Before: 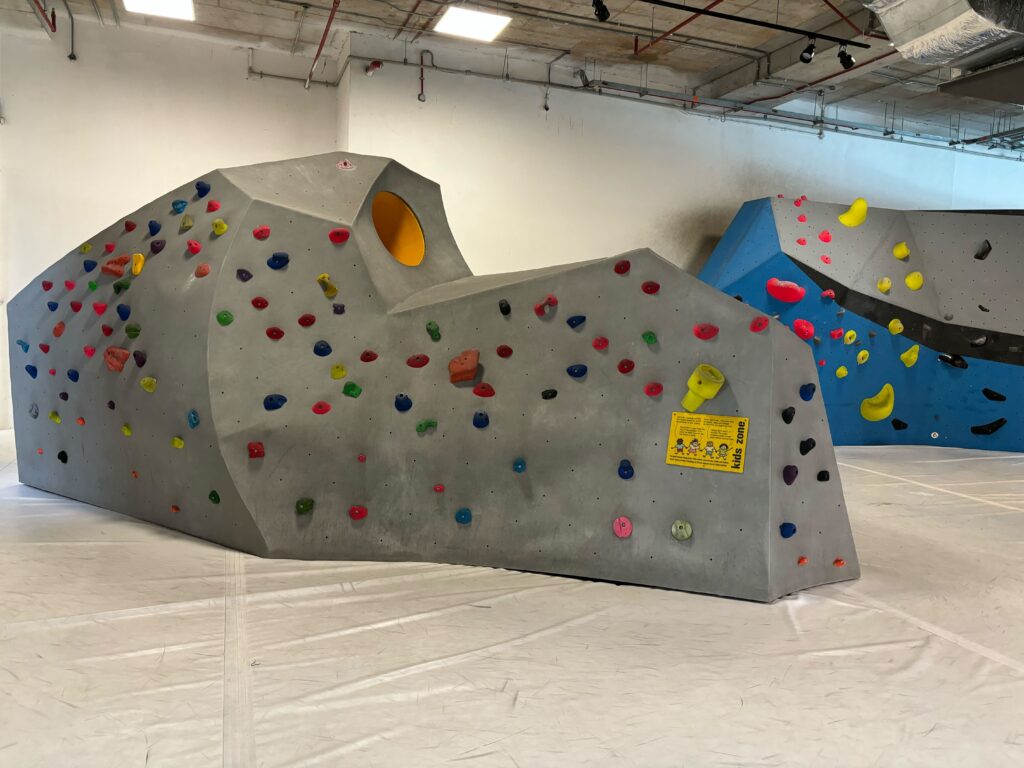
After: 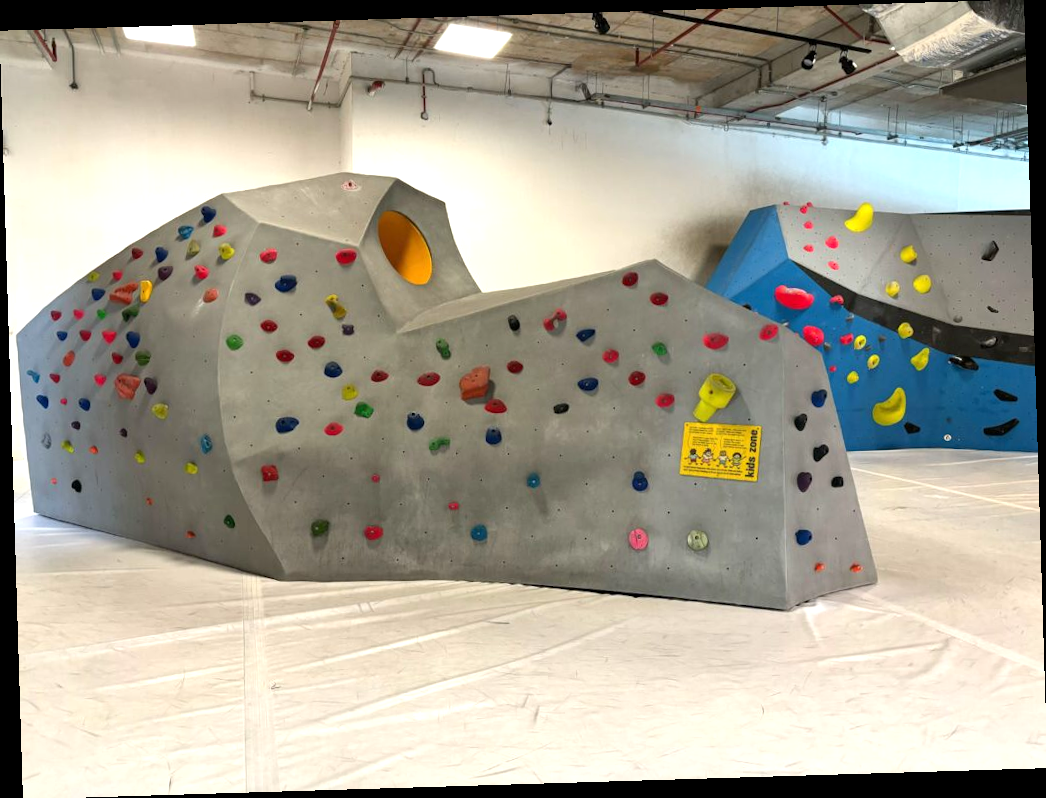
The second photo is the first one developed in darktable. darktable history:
rotate and perspective: rotation -1.75°, automatic cropping off
exposure: exposure 0.6 EV, compensate highlight preservation false
